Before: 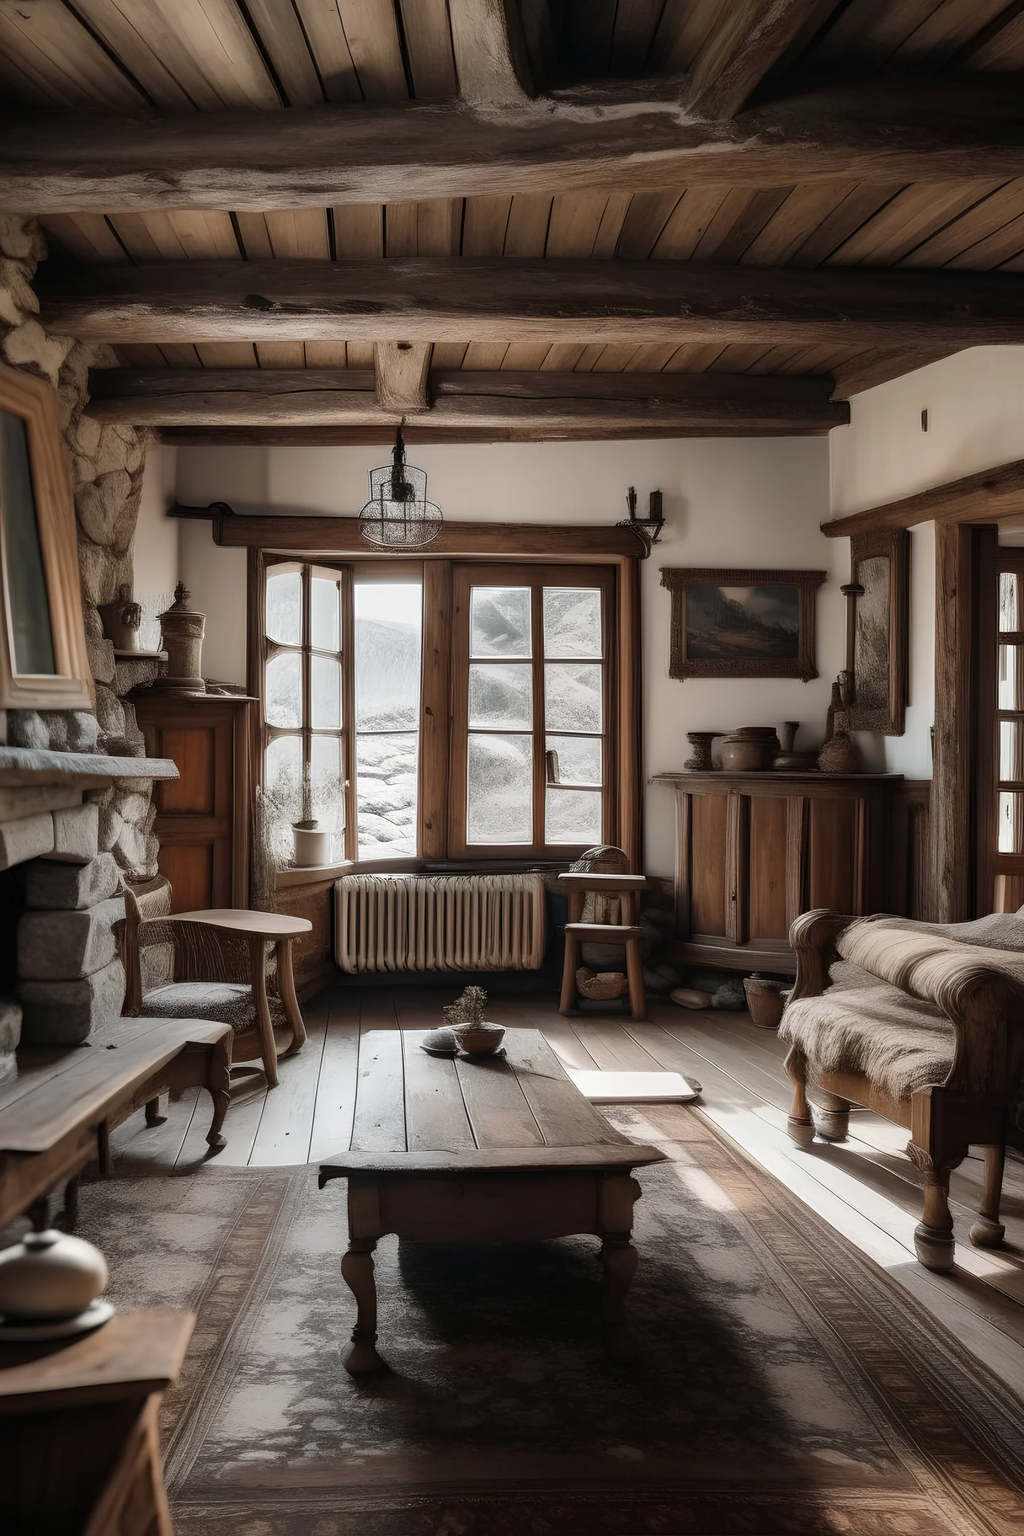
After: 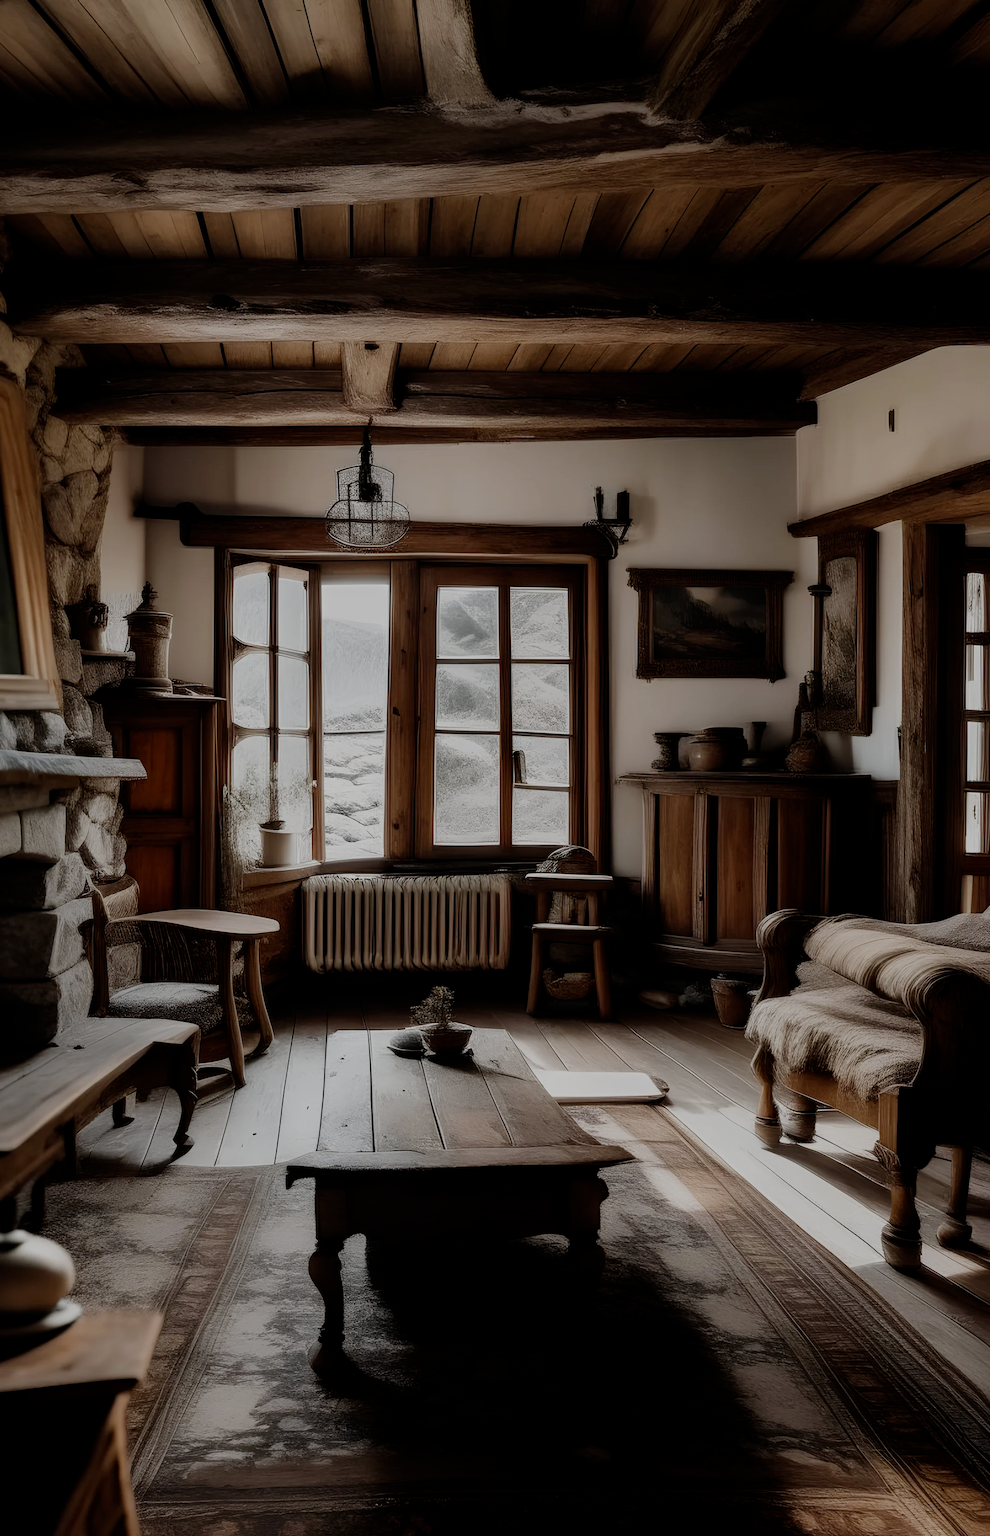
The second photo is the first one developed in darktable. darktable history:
filmic rgb: middle gray luminance 29%, black relative exposure -10.3 EV, white relative exposure 5.5 EV, threshold 6 EV, target black luminance 0%, hardness 3.95, latitude 2.04%, contrast 1.132, highlights saturation mix 5%, shadows ↔ highlights balance 15.11%, preserve chrominance no, color science v3 (2019), use custom middle-gray values true, iterations of high-quality reconstruction 0, enable highlight reconstruction true
crop and rotate: left 3.238%
